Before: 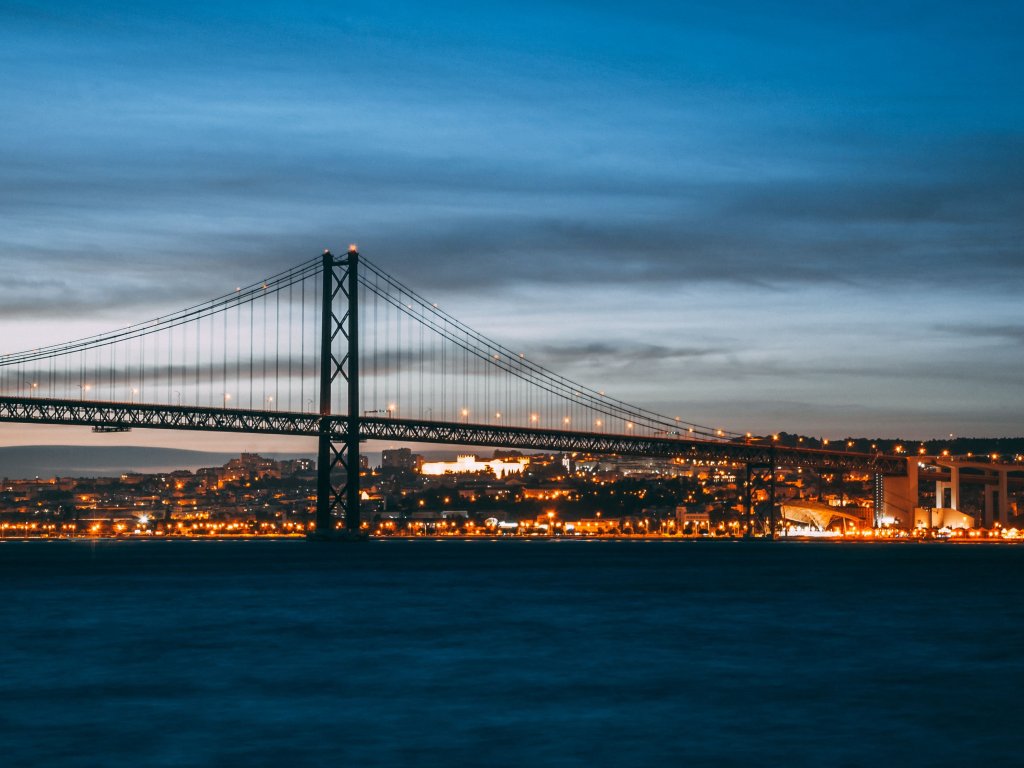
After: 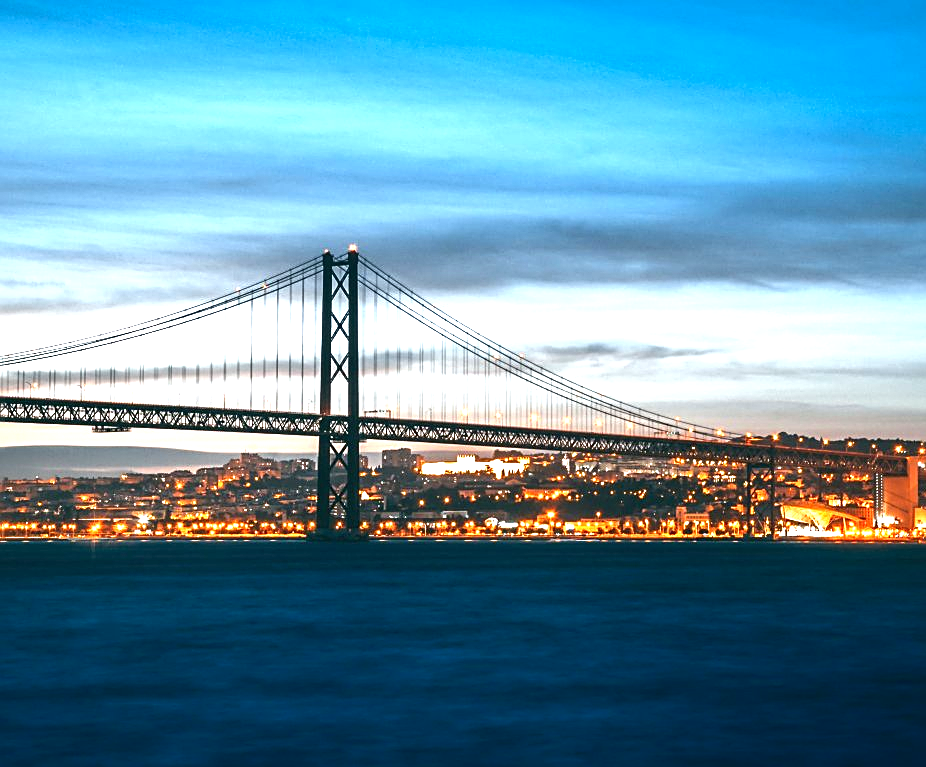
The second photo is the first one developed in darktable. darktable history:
exposure: black level correction 0, exposure 1.5 EV, compensate highlight preservation false
sharpen: on, module defaults
crop: right 9.509%, bottom 0.031%
shadows and highlights: shadows -88.03, highlights -35.45, shadows color adjustment 99.15%, highlights color adjustment 0%, soften with gaussian
